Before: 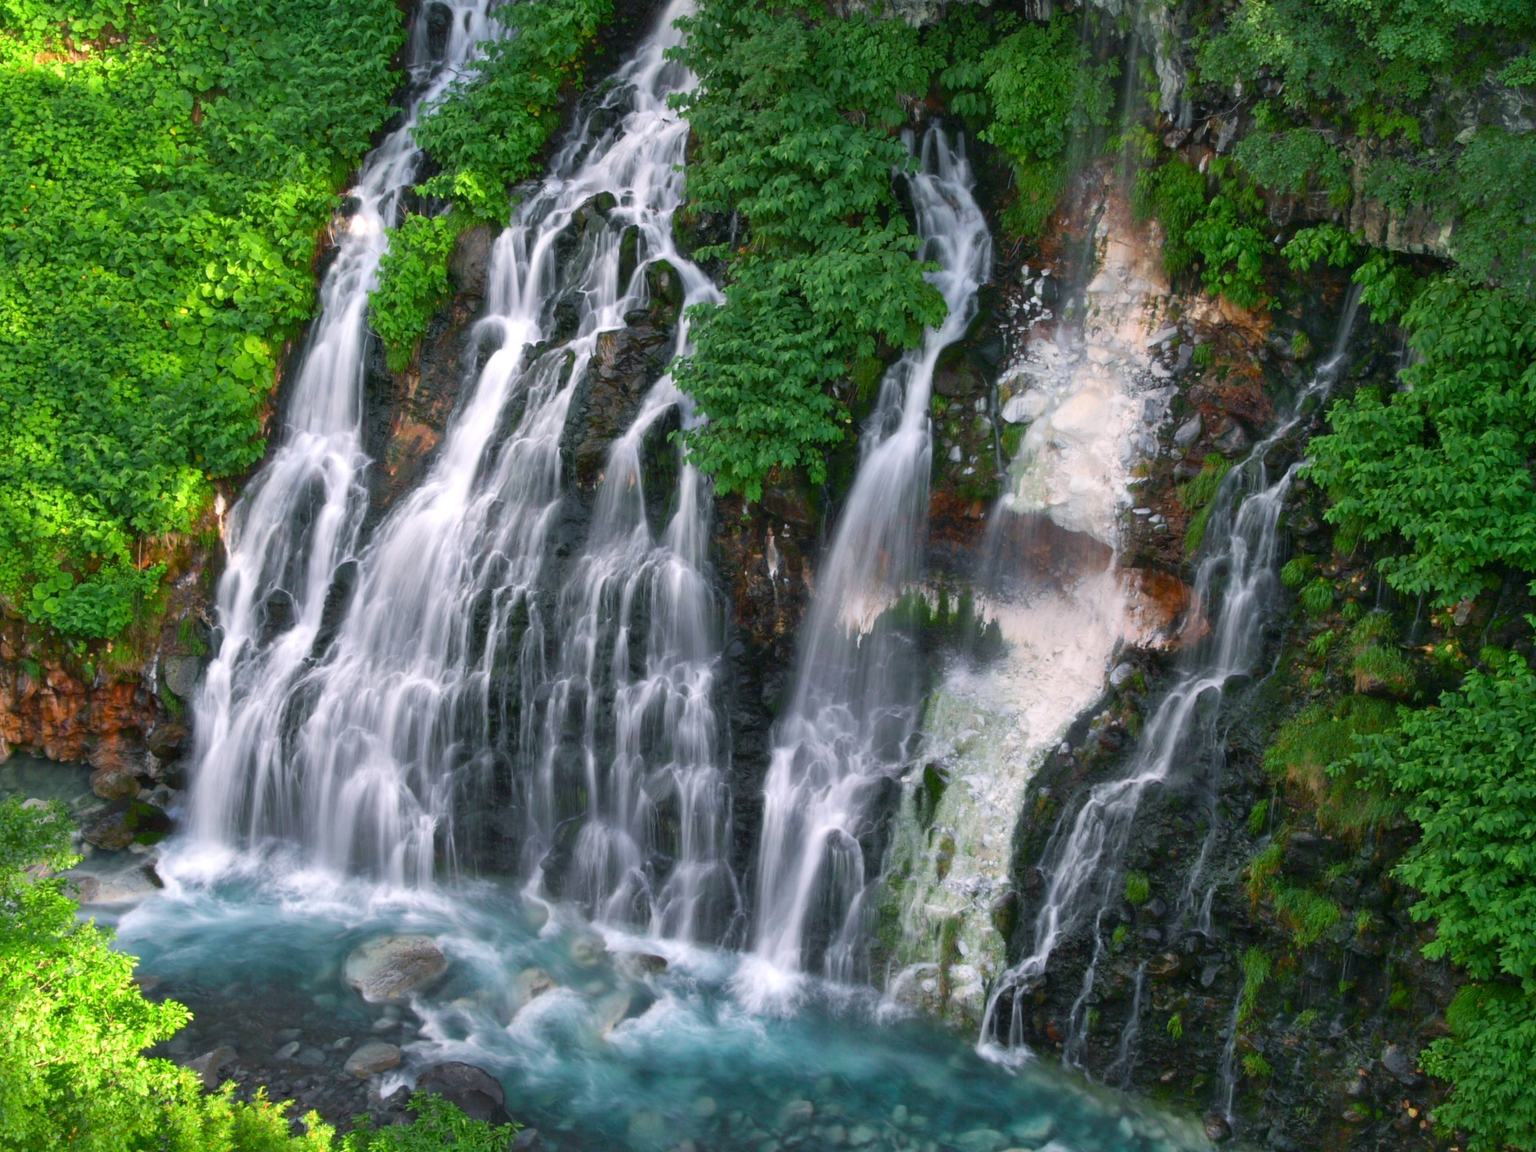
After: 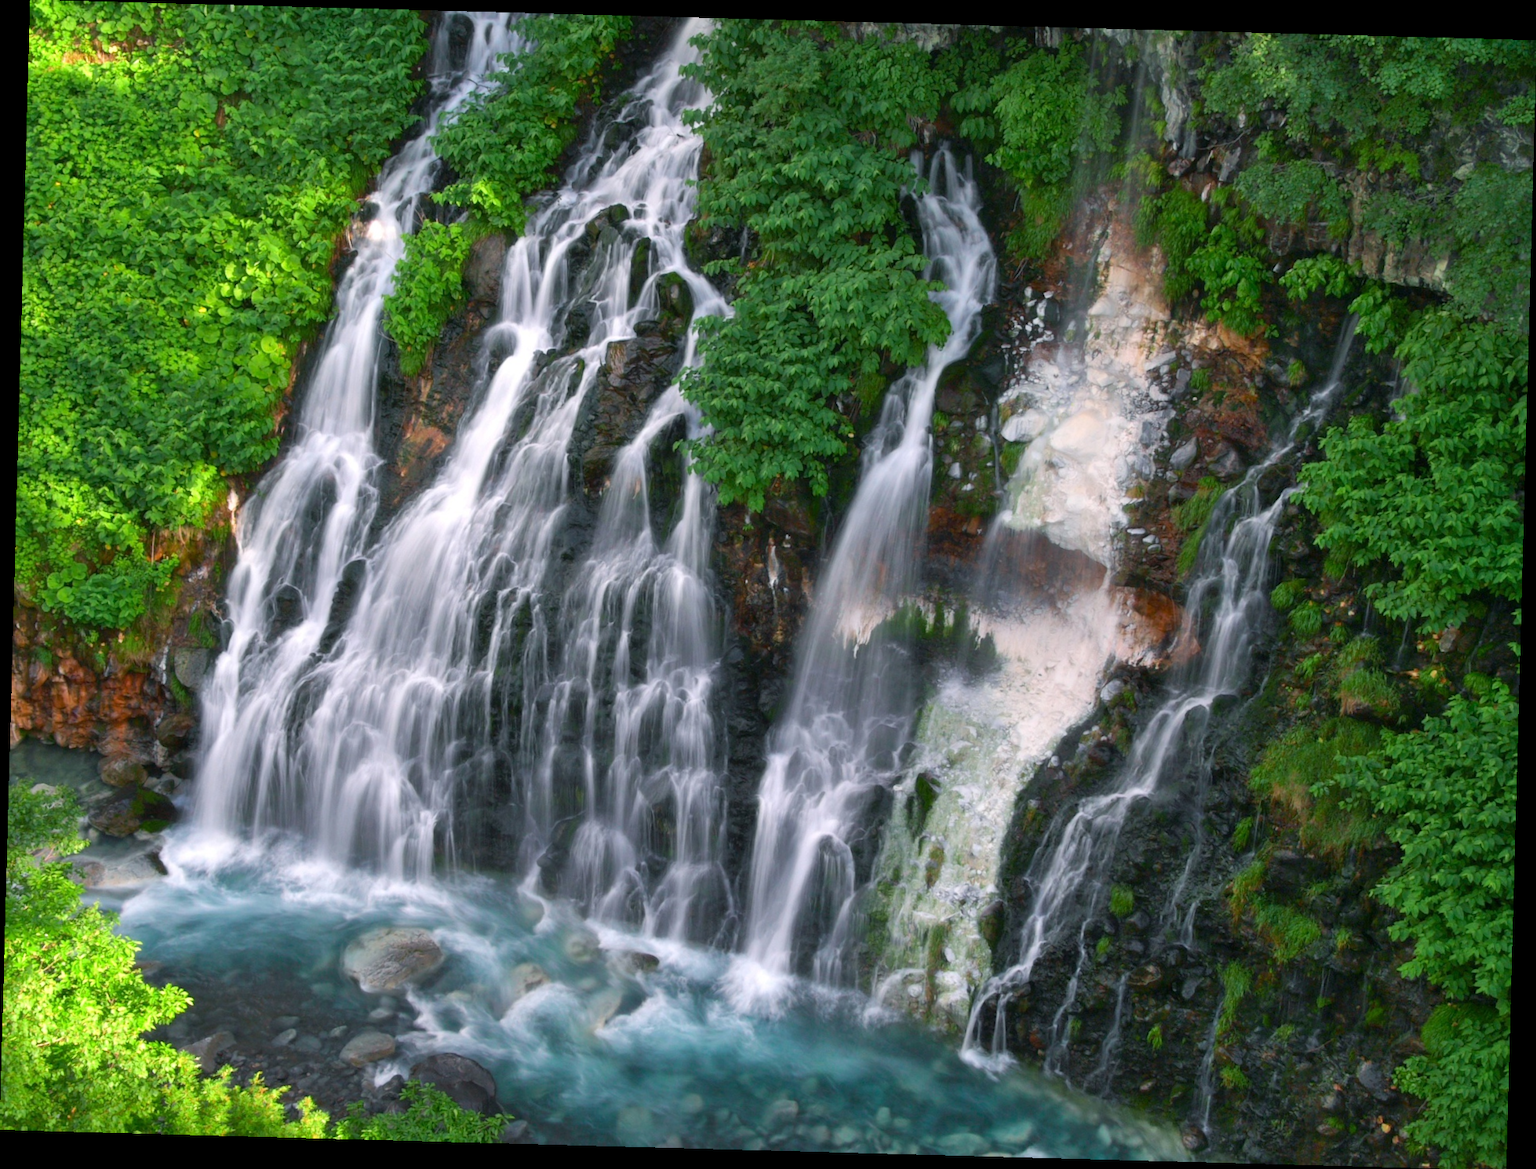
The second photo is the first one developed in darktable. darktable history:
crop and rotate: angle -1.55°
